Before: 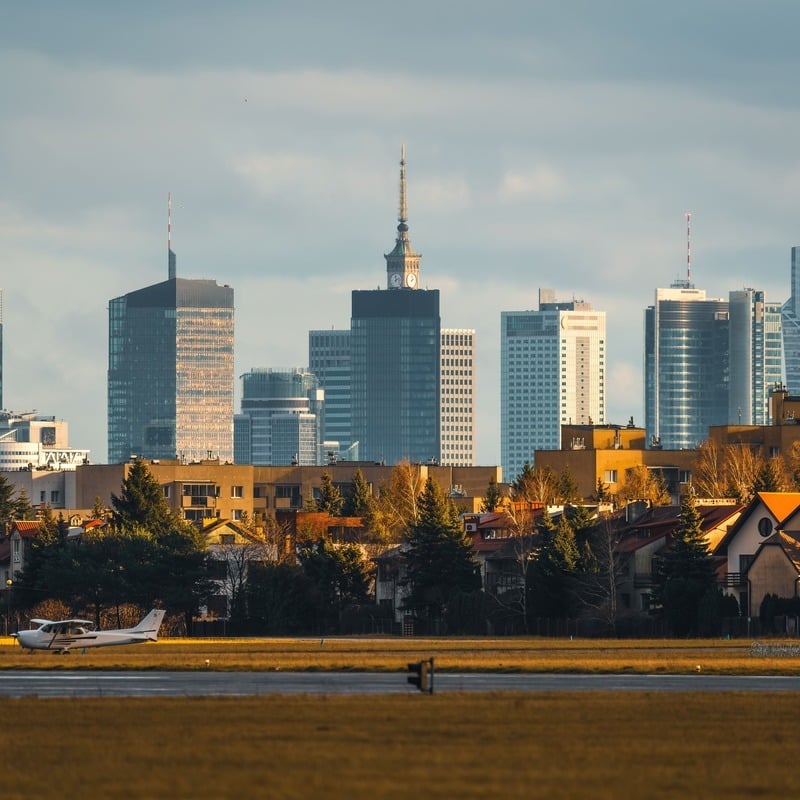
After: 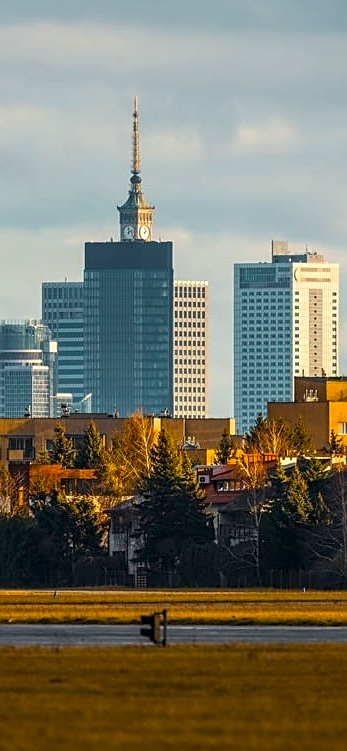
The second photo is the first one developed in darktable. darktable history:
sharpen: amount 0.492
local contrast: detail 130%
crop: left 33.441%, top 6.032%, right 23.084%
color balance rgb: perceptual saturation grading › global saturation 31.328%
